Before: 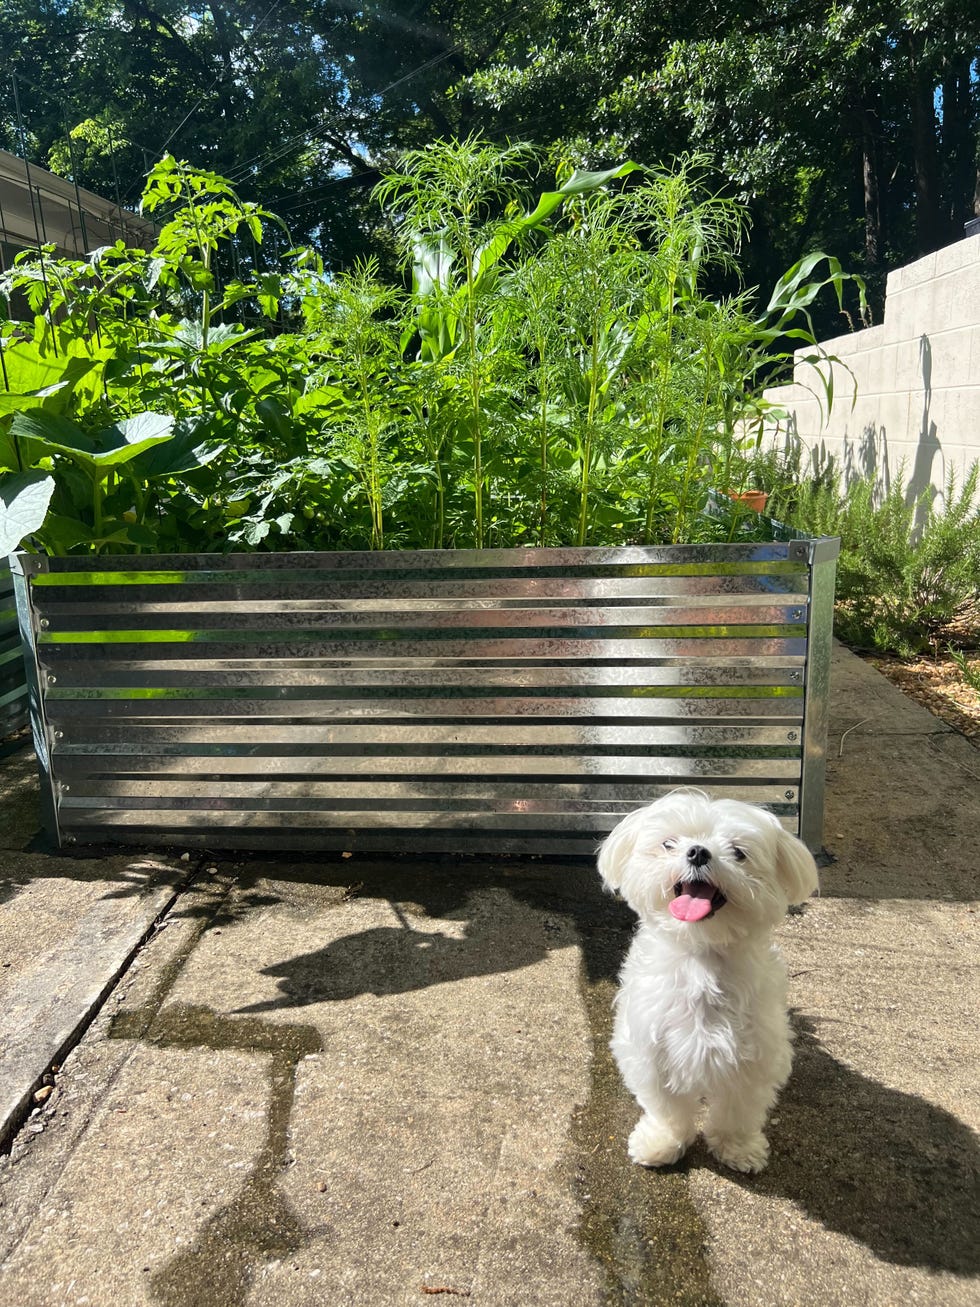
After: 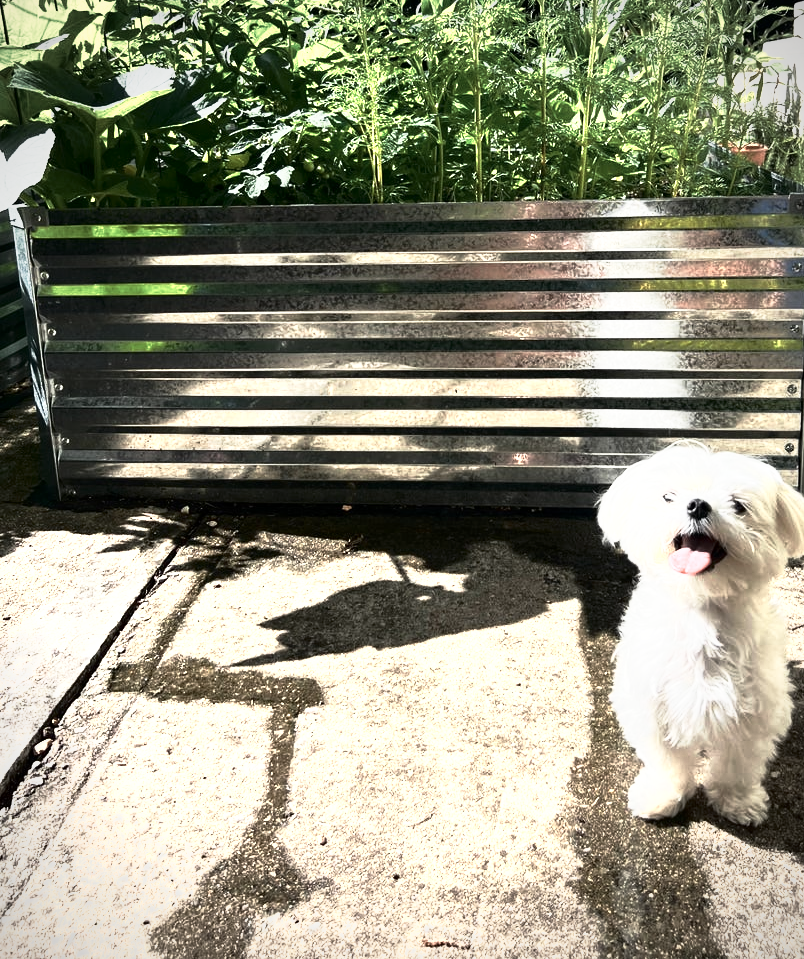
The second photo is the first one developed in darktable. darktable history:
contrast brightness saturation: contrast 0.061, brightness -0.01, saturation -0.225
crop: top 26.554%, right 17.94%
vignetting: fall-off radius 61.01%, brightness -0.575, unbound false
base curve: curves: ch0 [(0, 0) (0.257, 0.25) (0.482, 0.586) (0.757, 0.871) (1, 1)], preserve colors none
color zones: curves: ch0 [(0.018, 0.548) (0.224, 0.64) (0.425, 0.447) (0.675, 0.575) (0.732, 0.579)]; ch1 [(0.066, 0.487) (0.25, 0.5) (0.404, 0.43) (0.75, 0.421) (0.956, 0.421)]; ch2 [(0.044, 0.561) (0.215, 0.465) (0.399, 0.544) (0.465, 0.548) (0.614, 0.447) (0.724, 0.43) (0.882, 0.623) (0.956, 0.632)], mix 34.08%
exposure: exposure 0.299 EV, compensate exposure bias true, compensate highlight preservation false
shadows and highlights: shadows -63.49, white point adjustment -5.4, highlights 61.09
